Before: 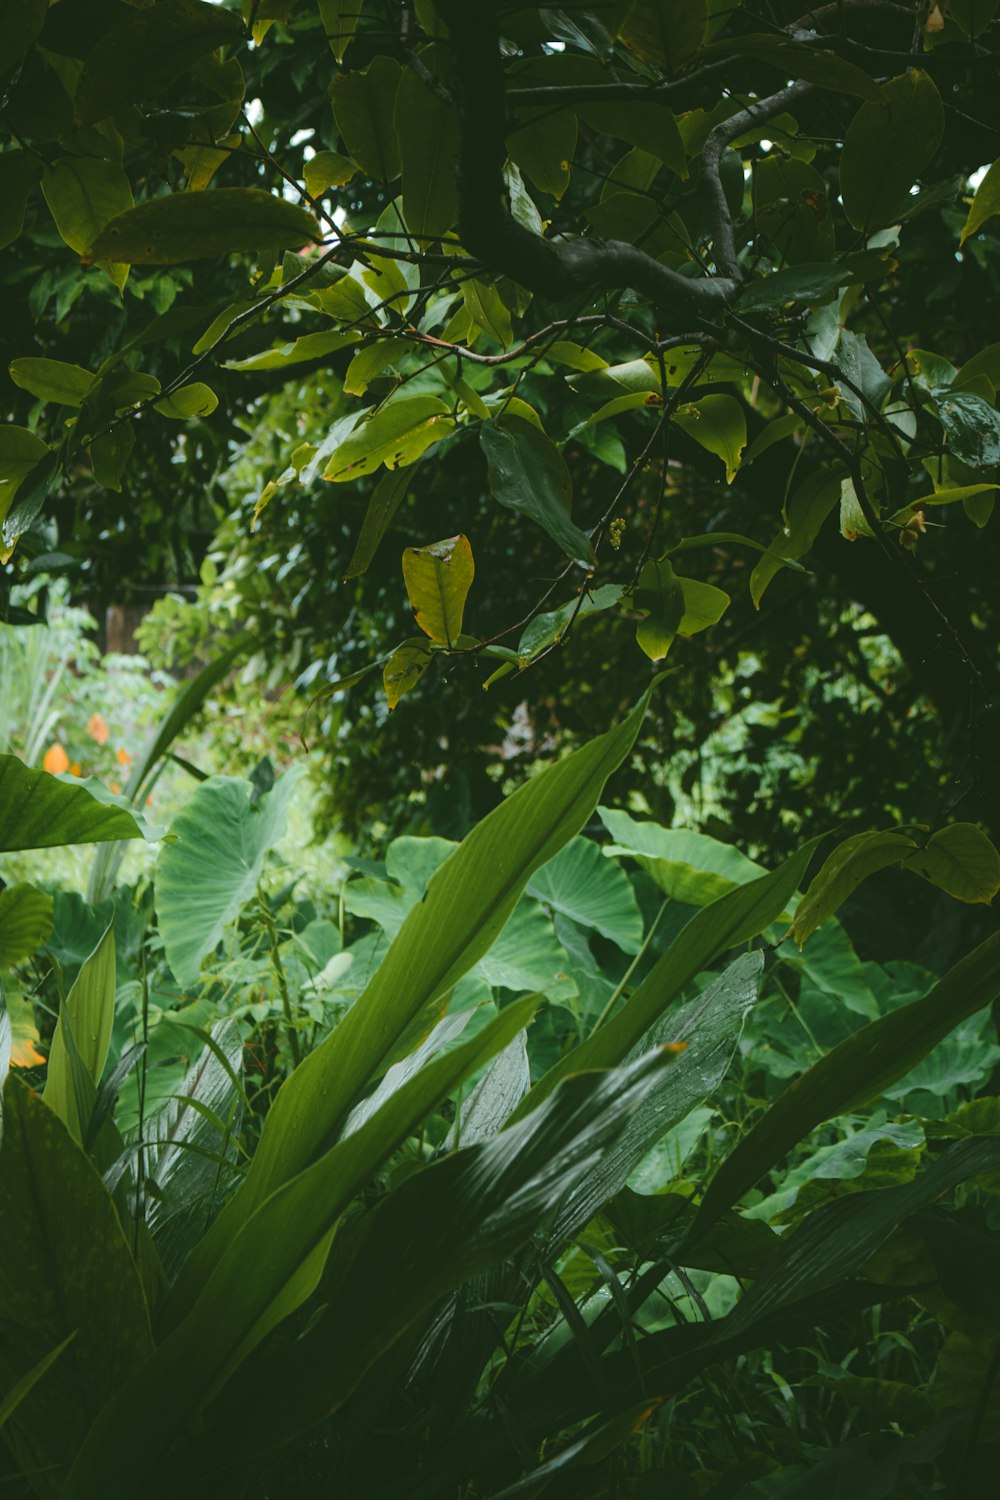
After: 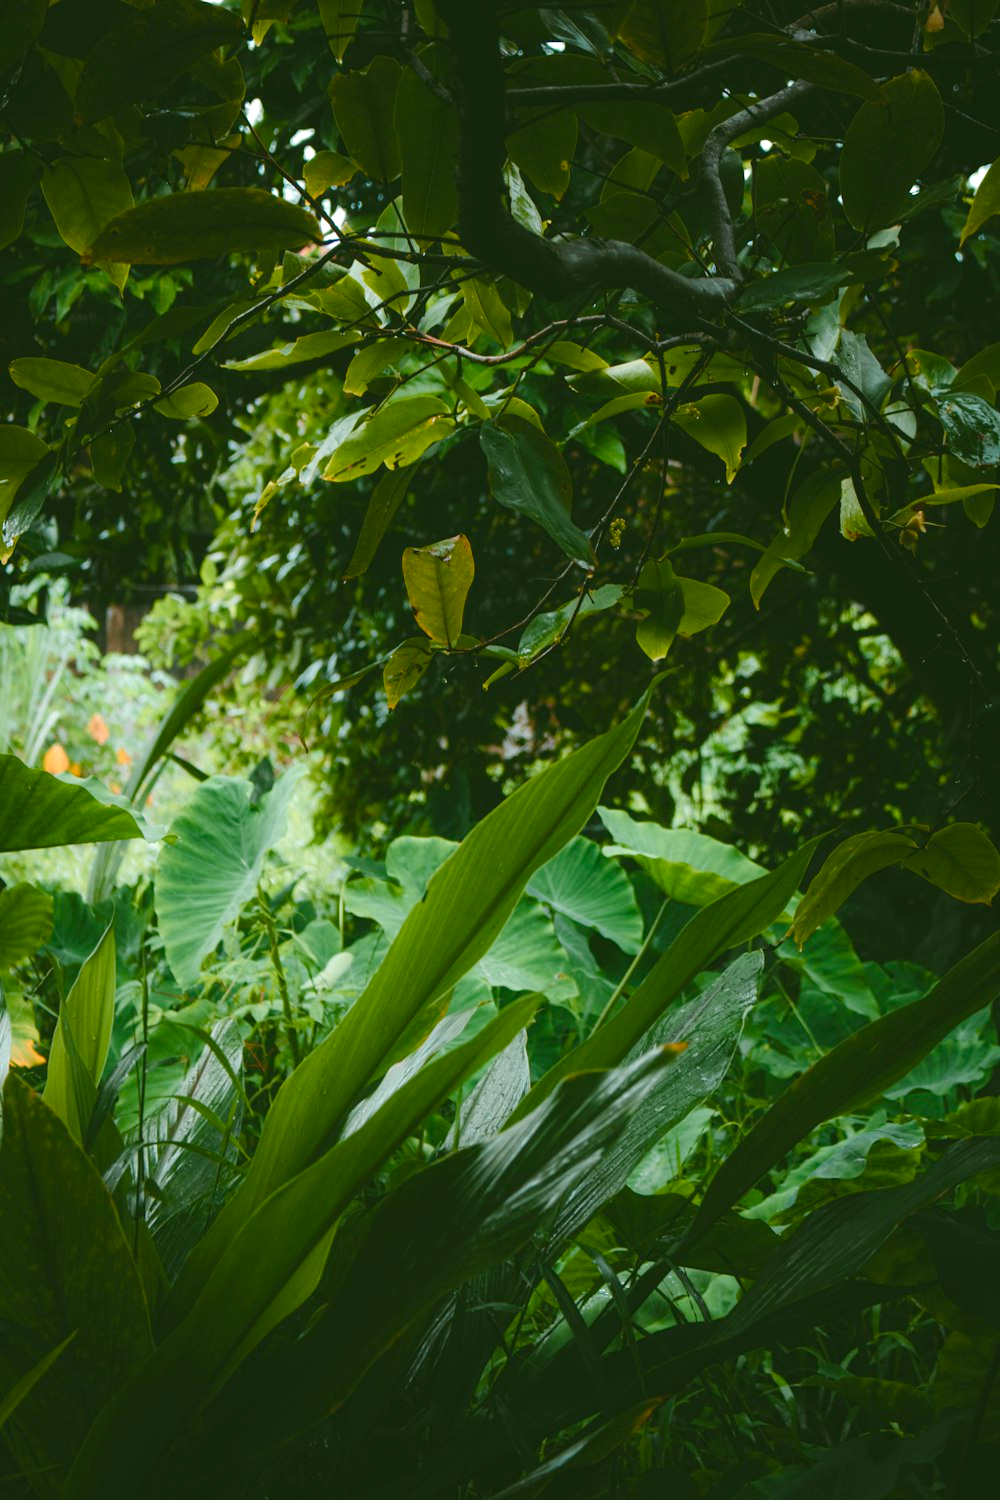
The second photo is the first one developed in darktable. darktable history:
color balance rgb "[modern colors]": linear chroma grading › shadows 32%, linear chroma grading › global chroma -2%, linear chroma grading › mid-tones 4%, perceptual saturation grading › global saturation -2%, perceptual saturation grading › highlights -8%, perceptual saturation grading › mid-tones 8%, perceptual saturation grading › shadows 4%, perceptual brilliance grading › highlights 8%, perceptual brilliance grading › mid-tones 4%, perceptual brilliance grading › shadows 2%, global vibrance 16%, saturation formula JzAzBz (2021)
